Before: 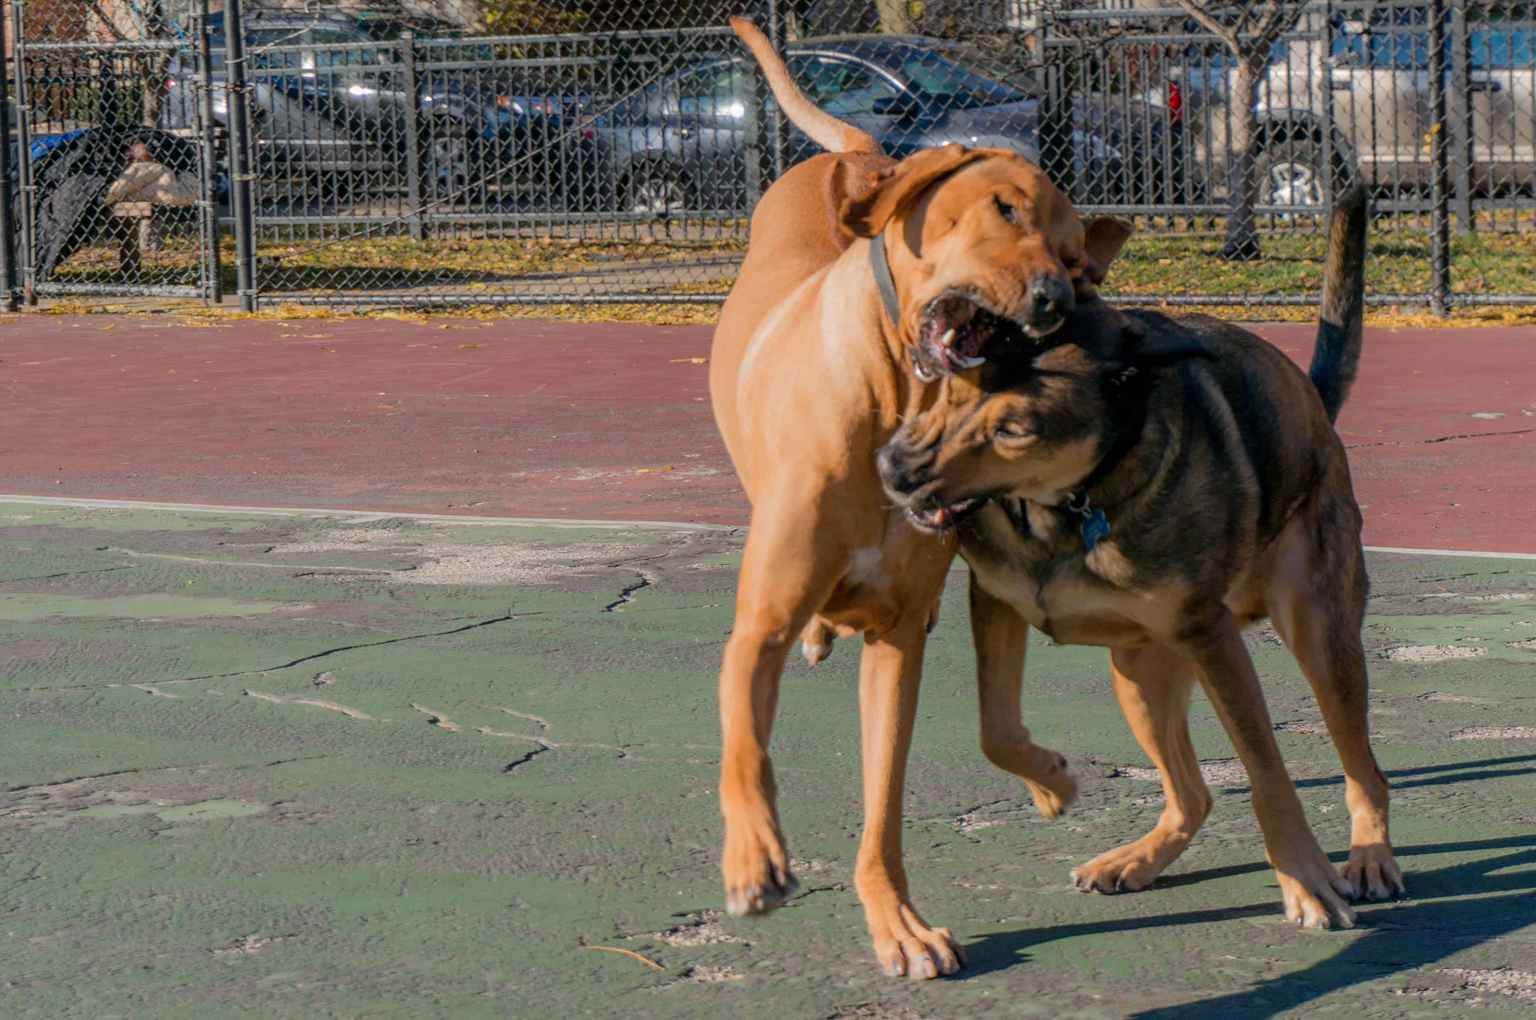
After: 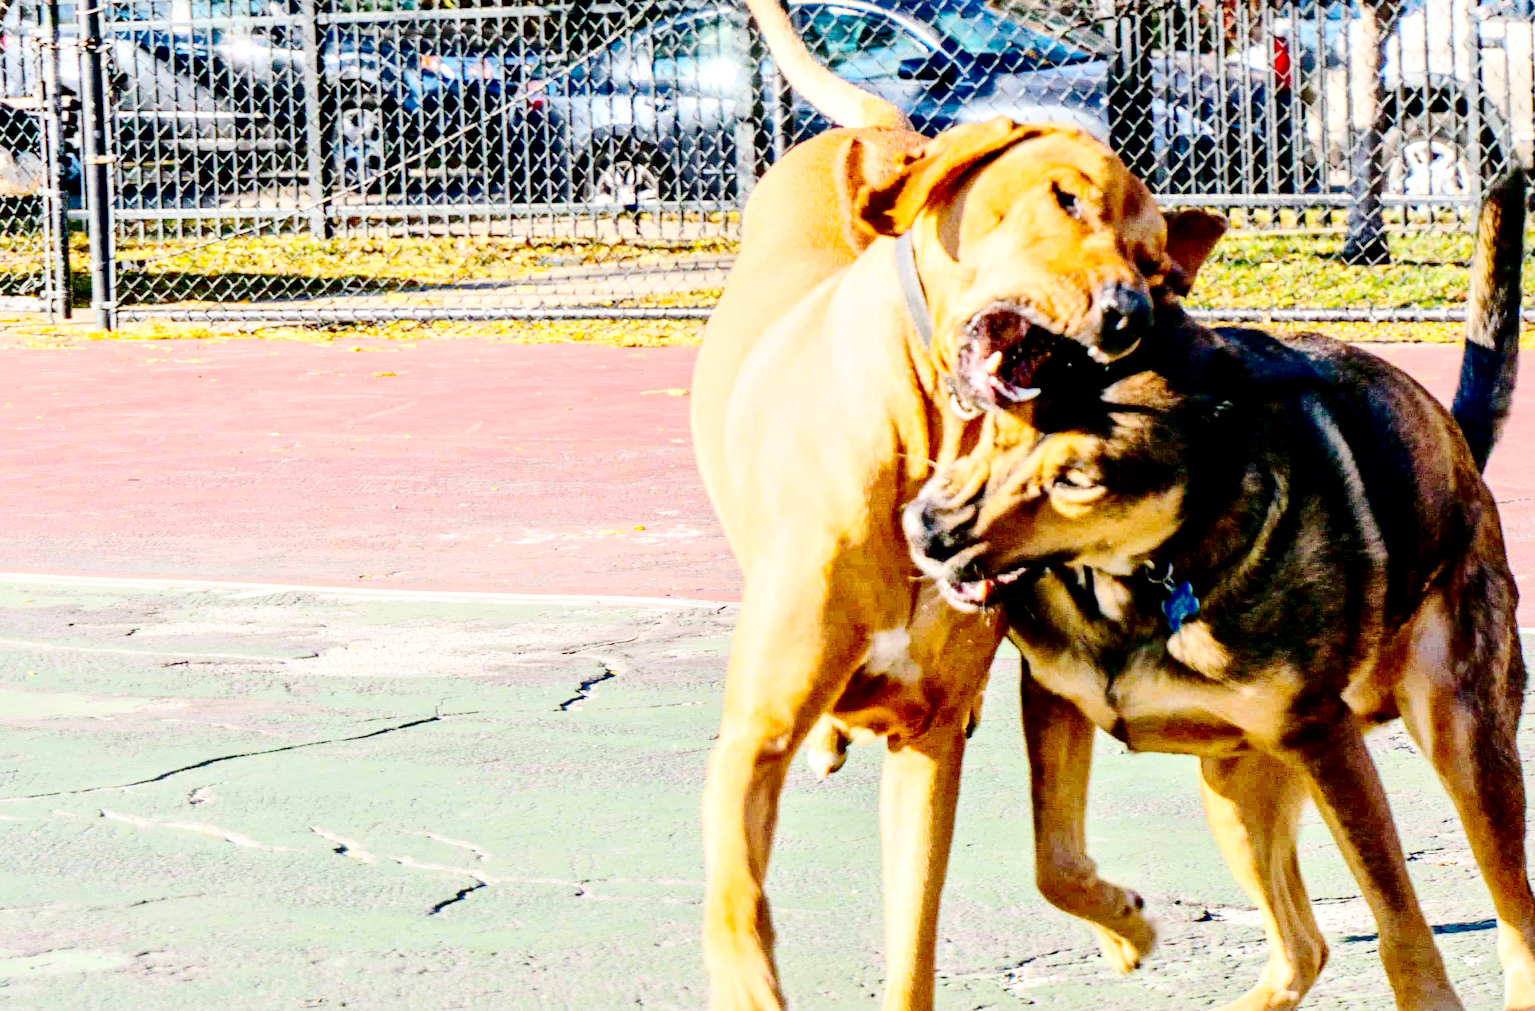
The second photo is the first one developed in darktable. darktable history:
exposure: black level correction 0, exposure 0.9 EV, compensate highlight preservation false
crop and rotate: left 10.77%, top 5.1%, right 10.41%, bottom 16.76%
local contrast: mode bilateral grid, contrast 50, coarseness 50, detail 150%, midtone range 0.2
contrast brightness saturation: contrast 0.28
base curve: curves: ch0 [(0, 0) (0.036, 0.01) (0.123, 0.254) (0.258, 0.504) (0.507, 0.748) (1, 1)], preserve colors none
lowpass: radius 0.1, contrast 0.85, saturation 1.1, unbound 0
